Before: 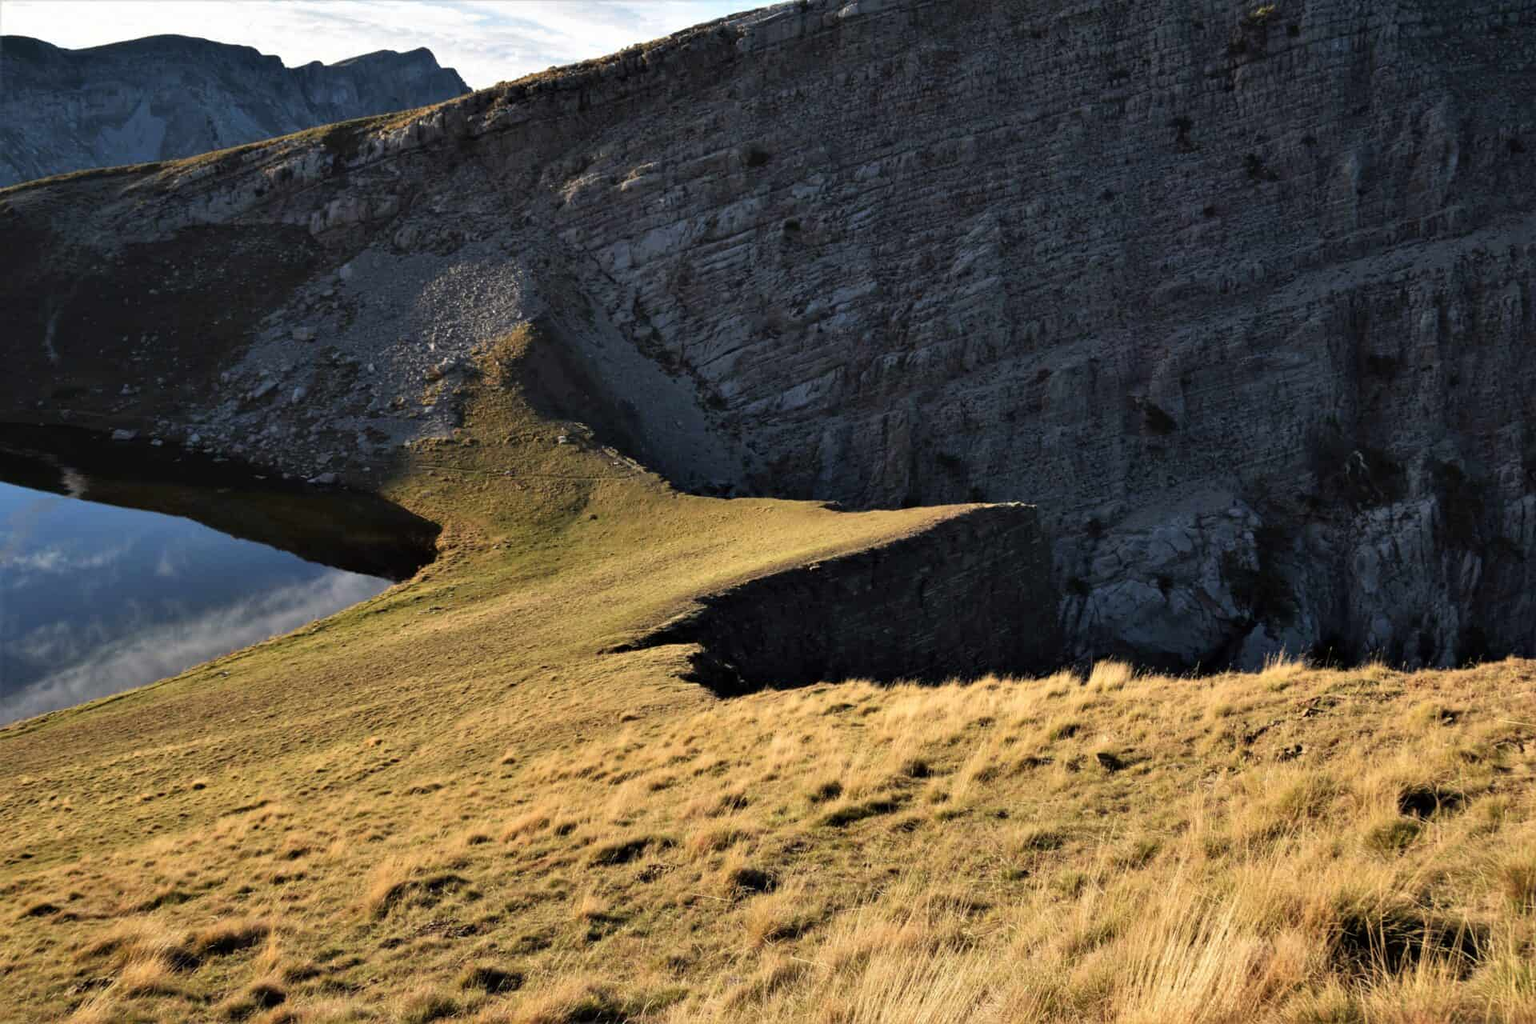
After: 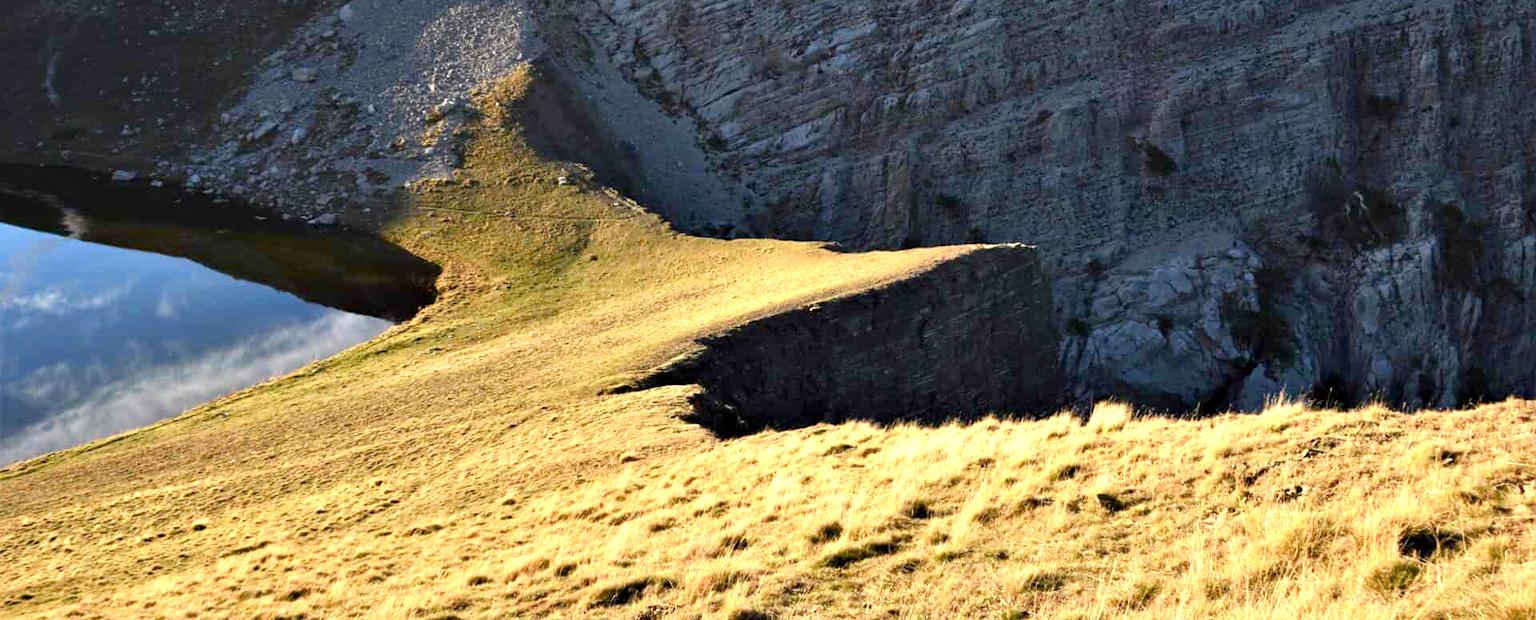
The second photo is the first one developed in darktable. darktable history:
crop and rotate: top 25.357%, bottom 13.942%
exposure: black level correction 0.001, exposure 1.05 EV, compensate exposure bias true, compensate highlight preservation false
color balance rgb: perceptual saturation grading › global saturation 20%, perceptual saturation grading › highlights -25%, perceptual saturation grading › shadows 25%
